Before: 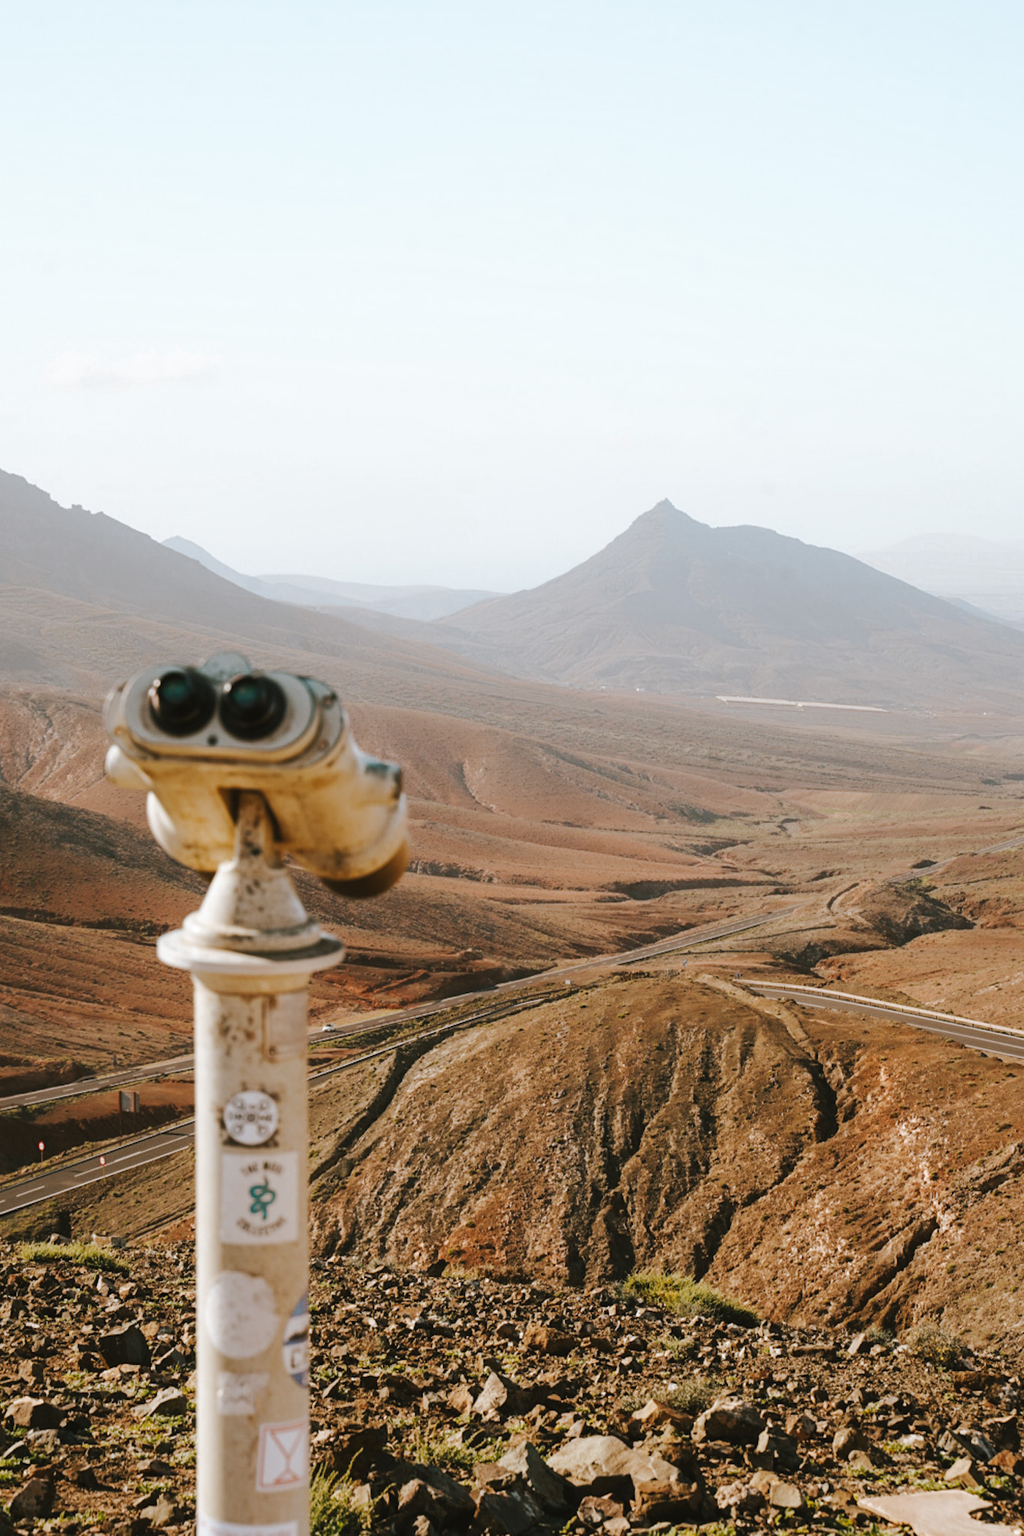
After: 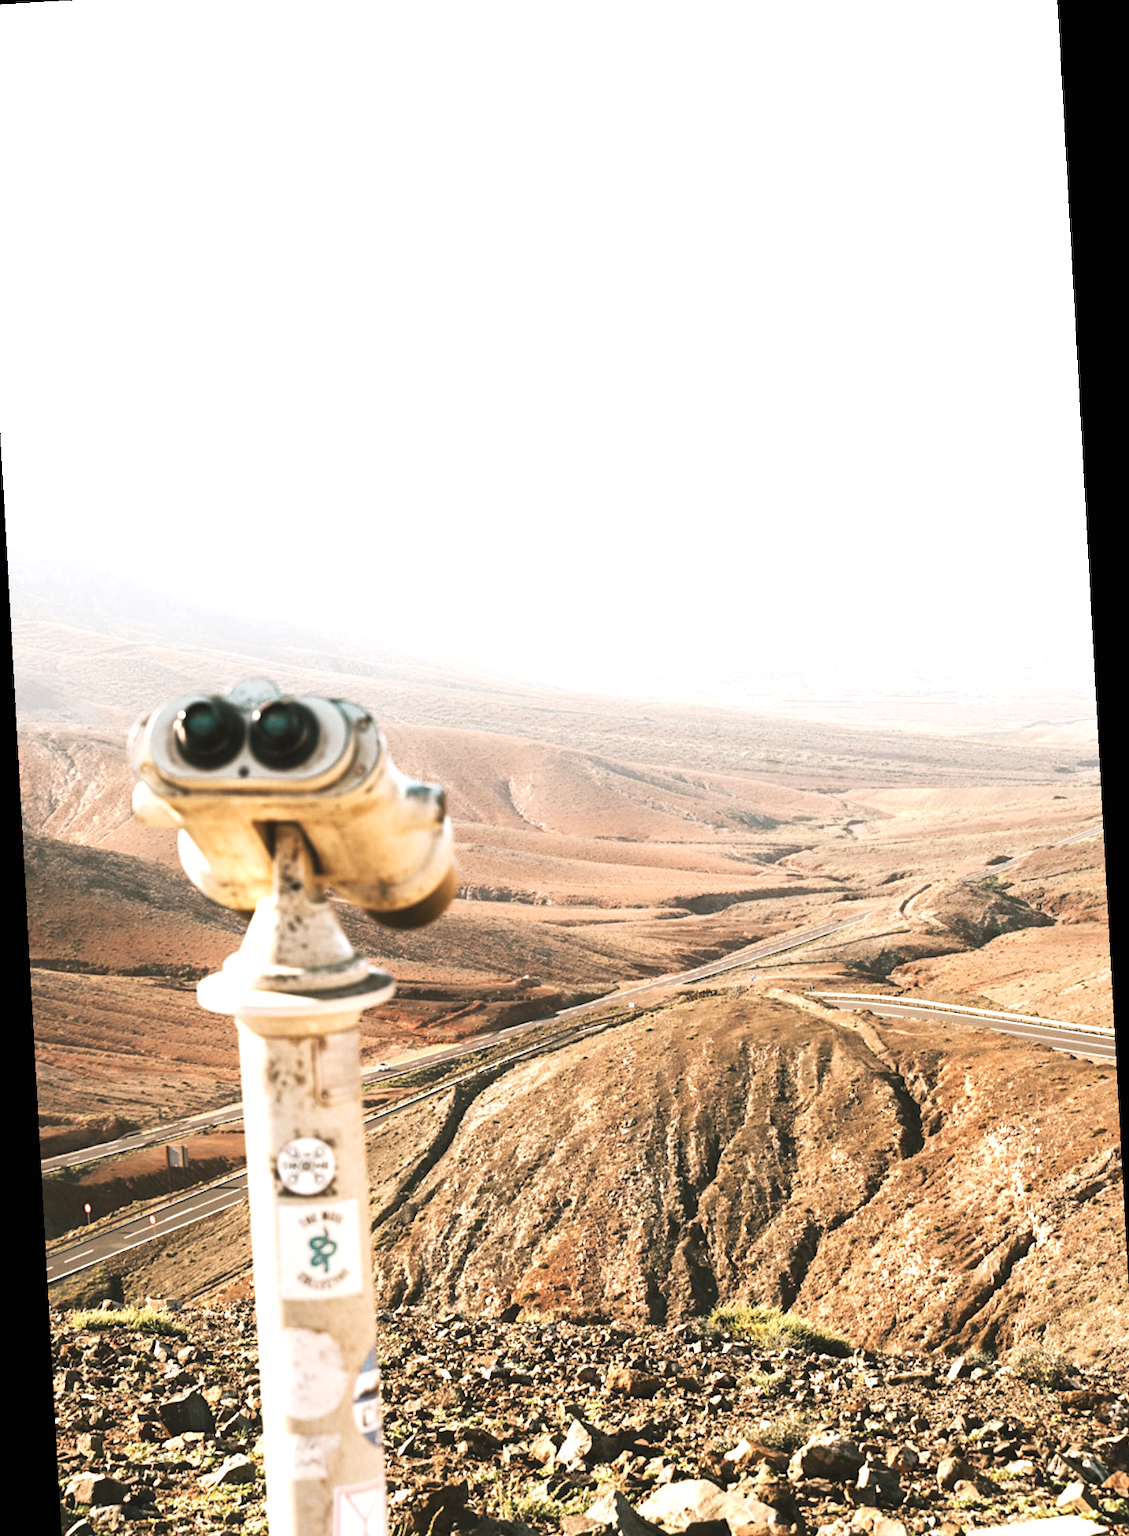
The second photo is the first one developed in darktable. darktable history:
rotate and perspective: rotation -3.18°, automatic cropping off
crop: left 1.964%, top 3.251%, right 1.122%, bottom 4.933%
exposure: black level correction 0, exposure 1.3 EV, compensate highlight preservation false
contrast brightness saturation: contrast 0.06, brightness -0.01, saturation -0.23
